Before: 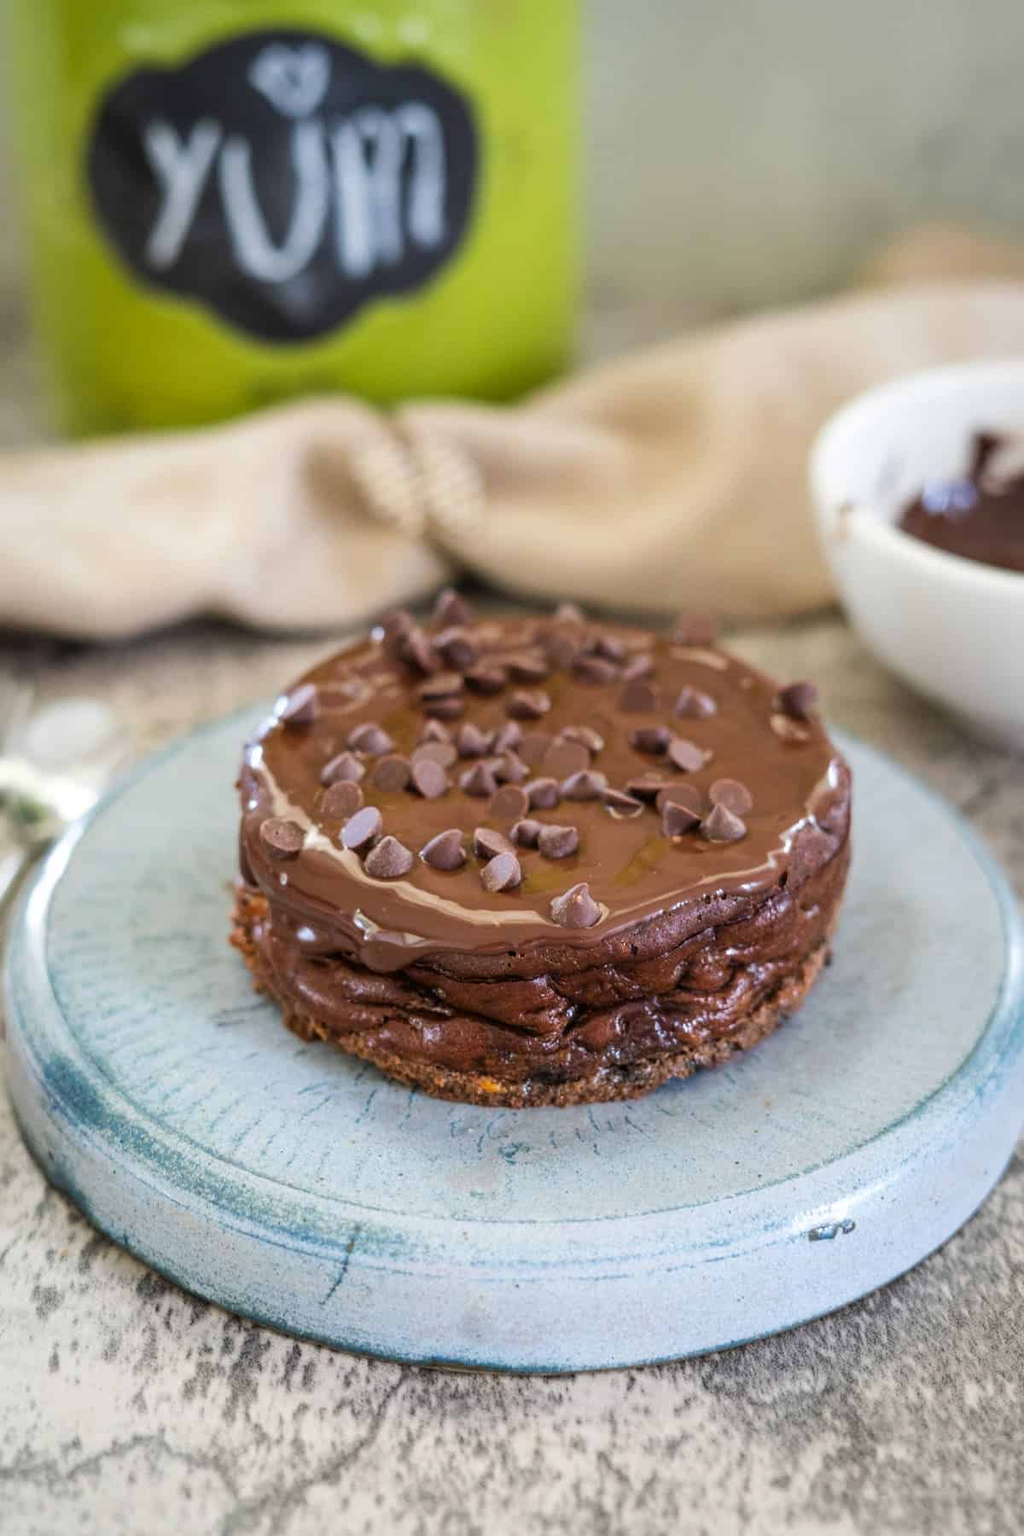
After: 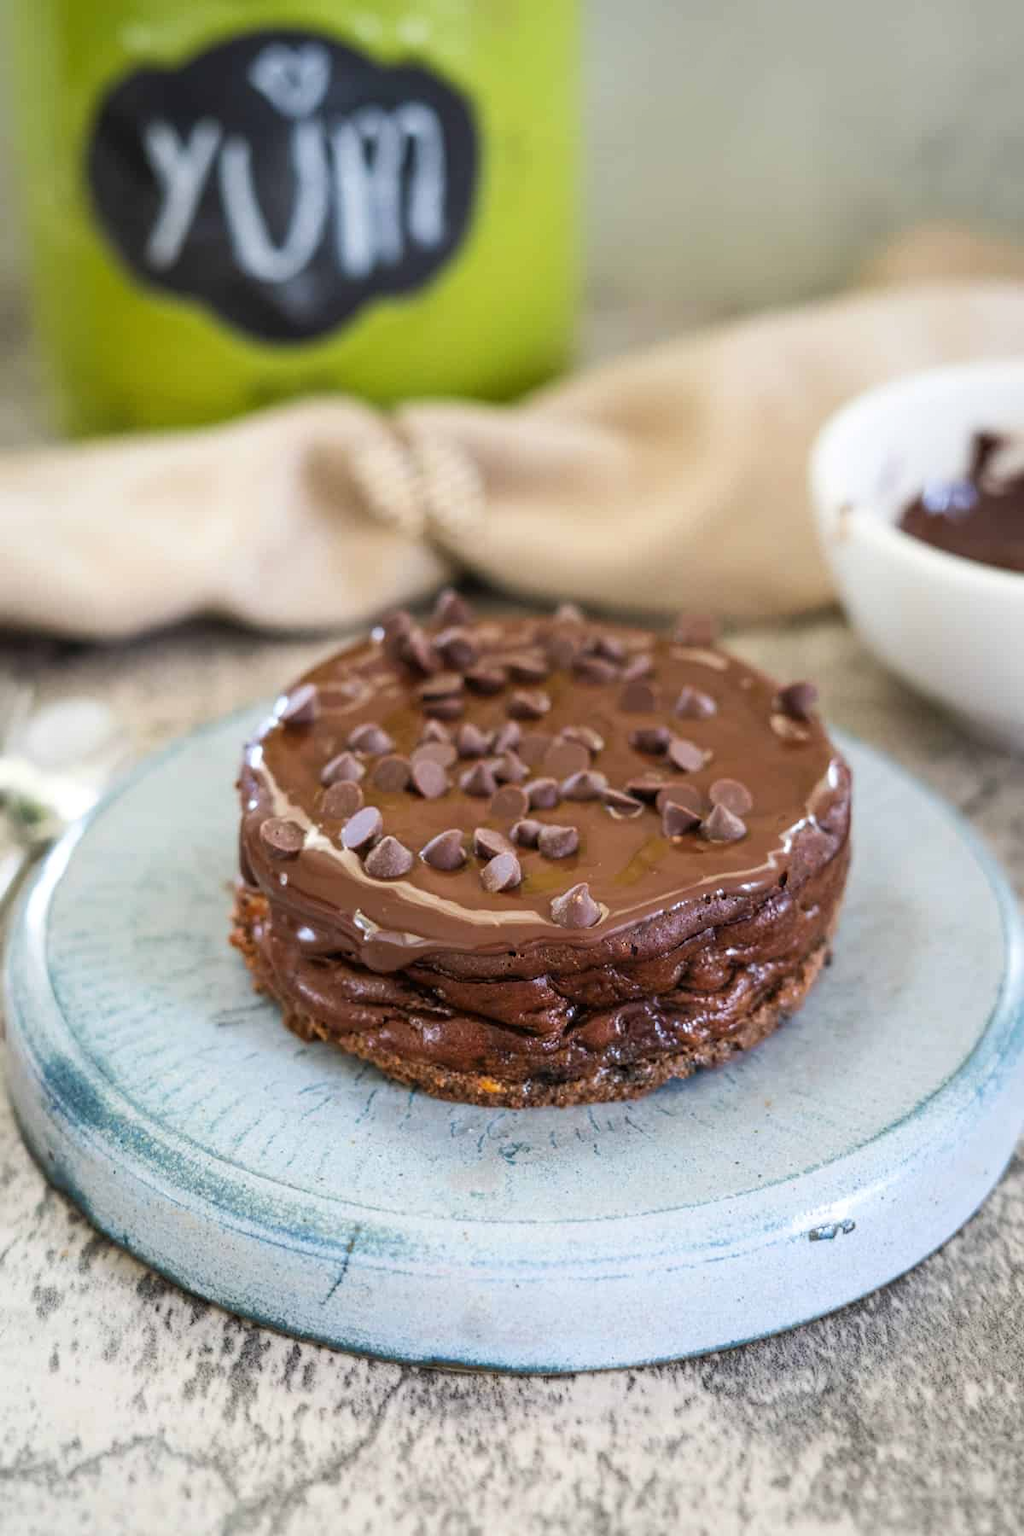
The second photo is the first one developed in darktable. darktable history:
shadows and highlights: shadows -1.59, highlights 39.1
